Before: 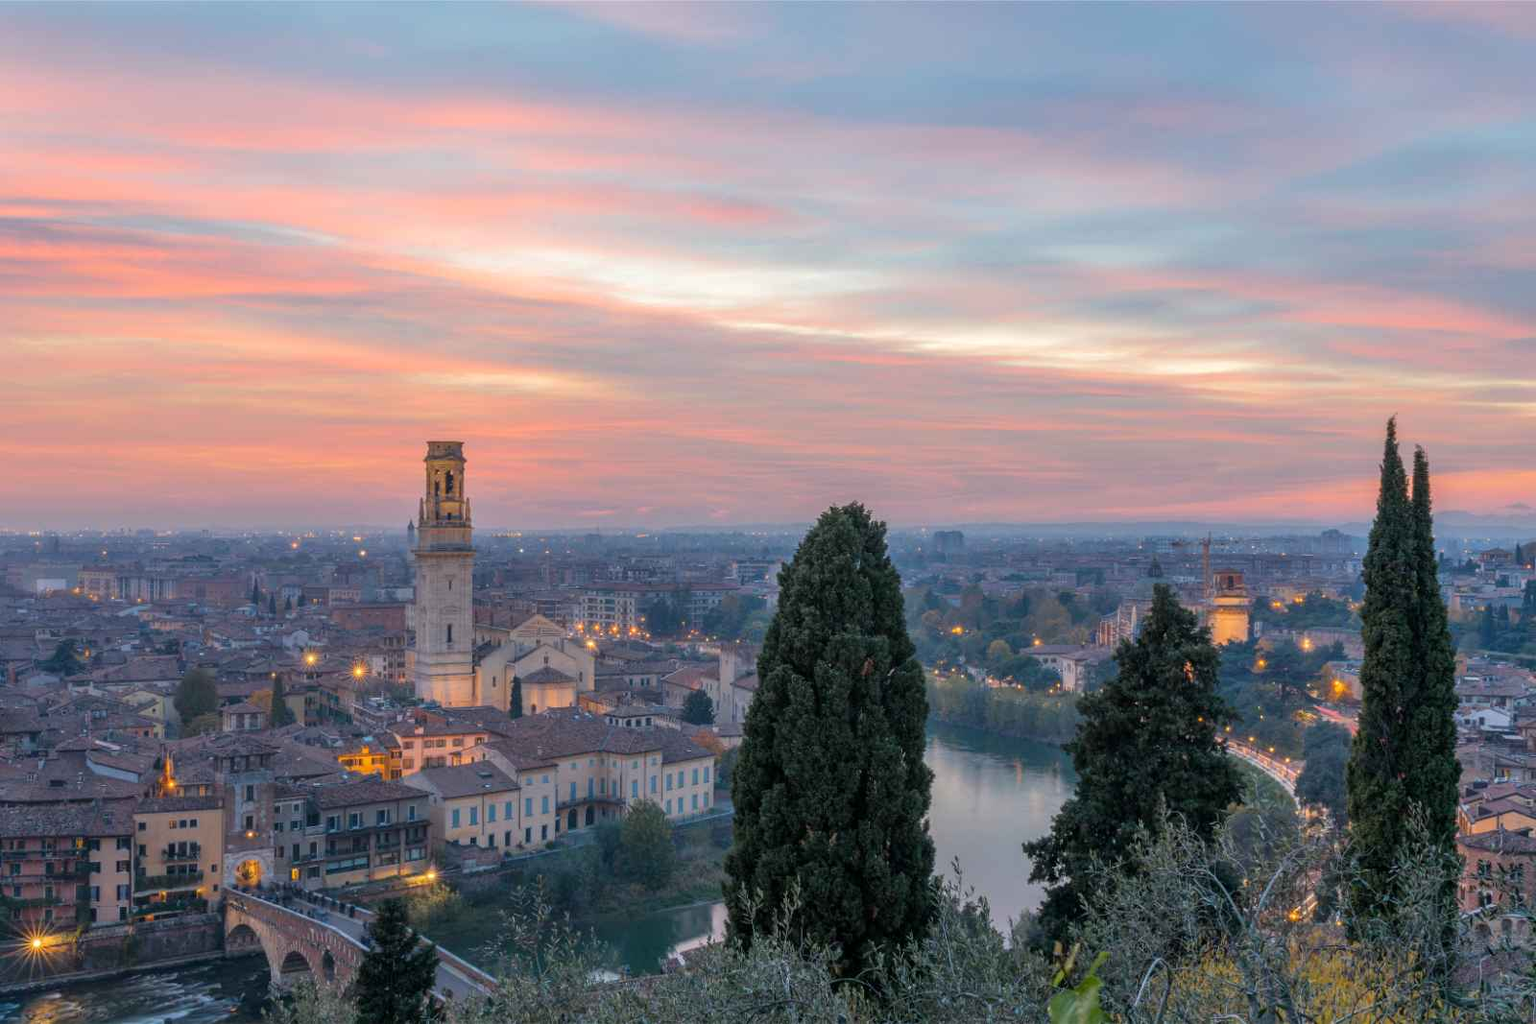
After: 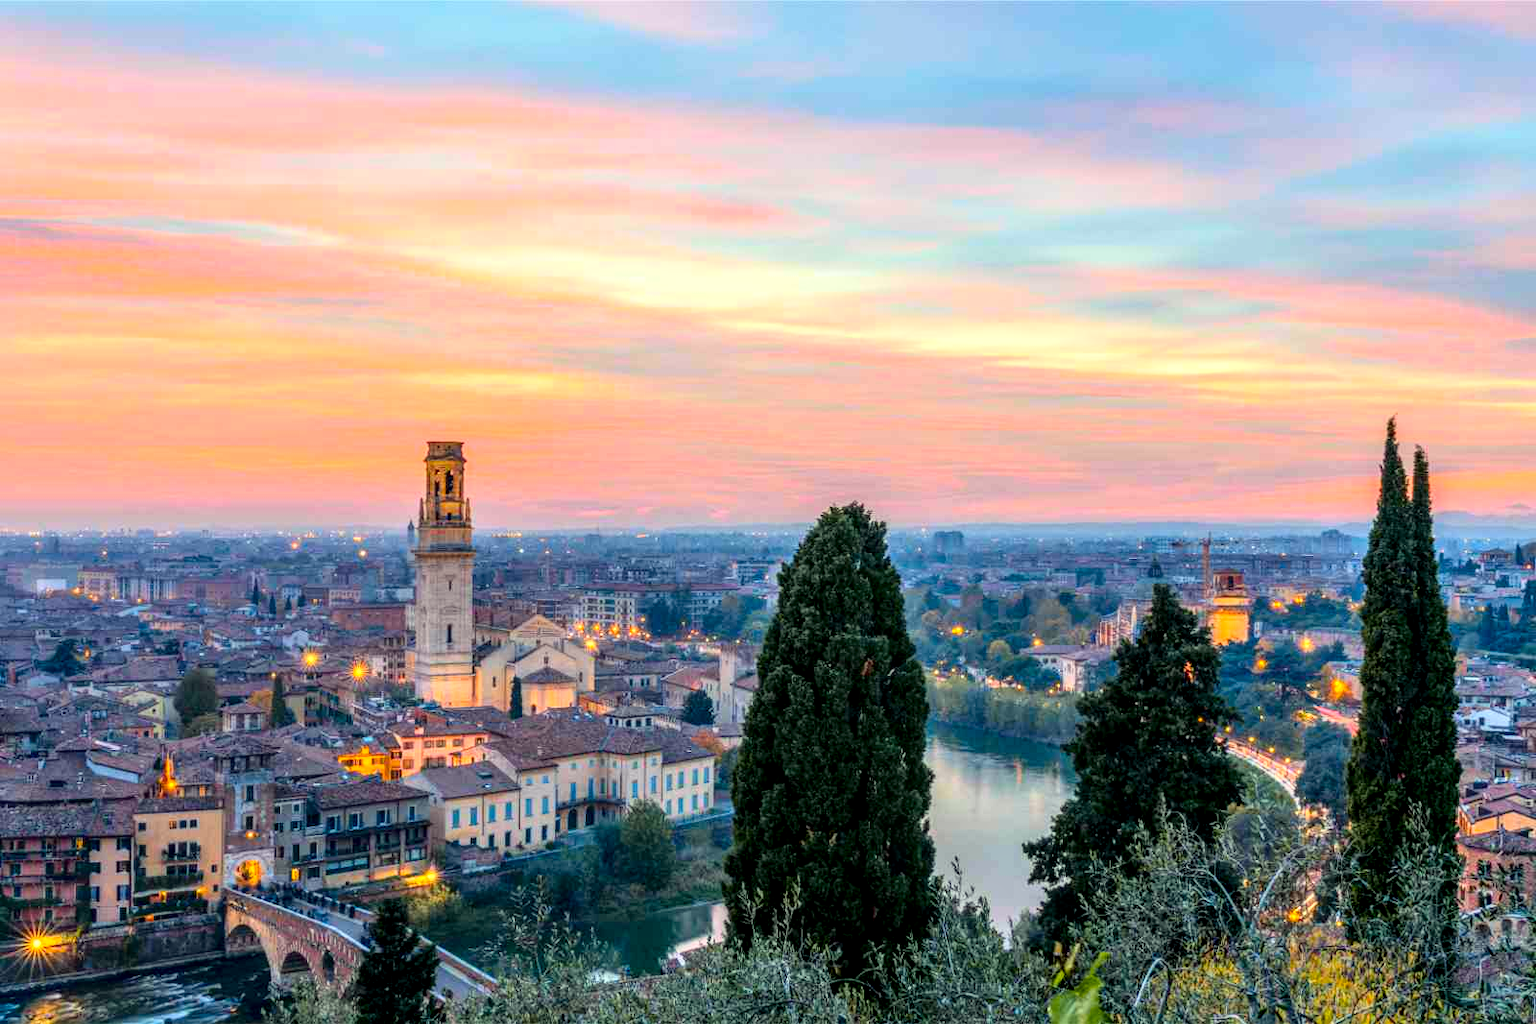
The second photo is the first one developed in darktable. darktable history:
tone curve: curves: ch0 [(0.003, 0.032) (0.037, 0.037) (0.142, 0.117) (0.279, 0.311) (0.405, 0.49) (0.526, 0.651) (0.722, 0.857) (0.875, 0.946) (1, 0.98)]; ch1 [(0, 0) (0.305, 0.325) (0.453, 0.437) (0.482, 0.473) (0.501, 0.498) (0.515, 0.523) (0.559, 0.591) (0.6, 0.659) (0.656, 0.71) (1, 1)]; ch2 [(0, 0) (0.323, 0.277) (0.424, 0.396) (0.479, 0.484) (0.499, 0.502) (0.515, 0.537) (0.564, 0.595) (0.644, 0.703) (0.742, 0.803) (1, 1)], color space Lab, independent channels, preserve colors none
color correction: highlights a* -4.37, highlights b* 7.03
color balance rgb: perceptual saturation grading › global saturation 19.47%, global vibrance 20%
local contrast: detail 142%
